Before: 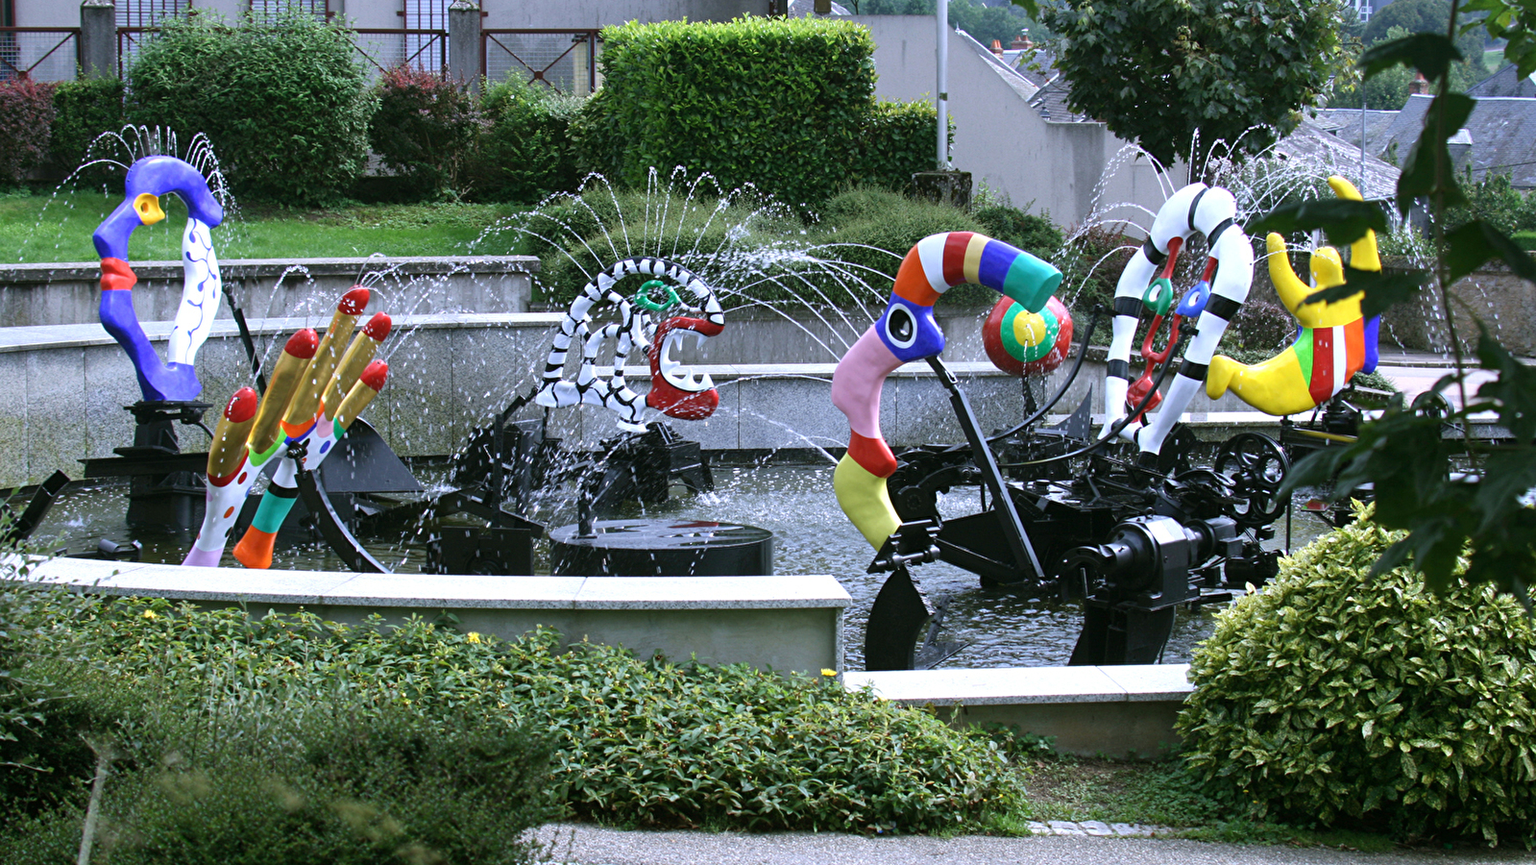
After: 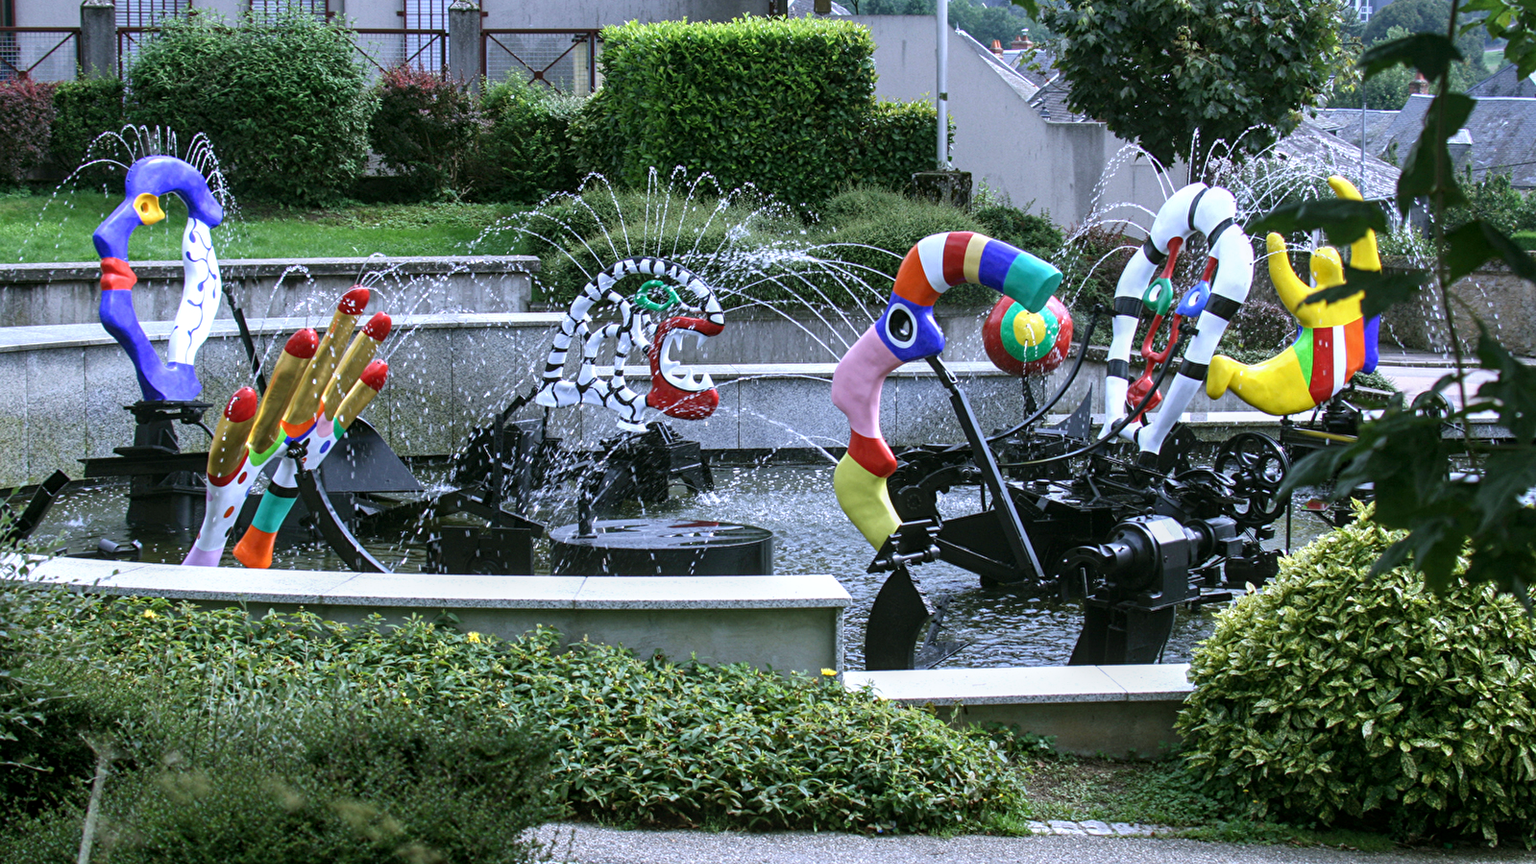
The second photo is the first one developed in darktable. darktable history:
white balance: red 0.982, blue 1.018
local contrast: on, module defaults
